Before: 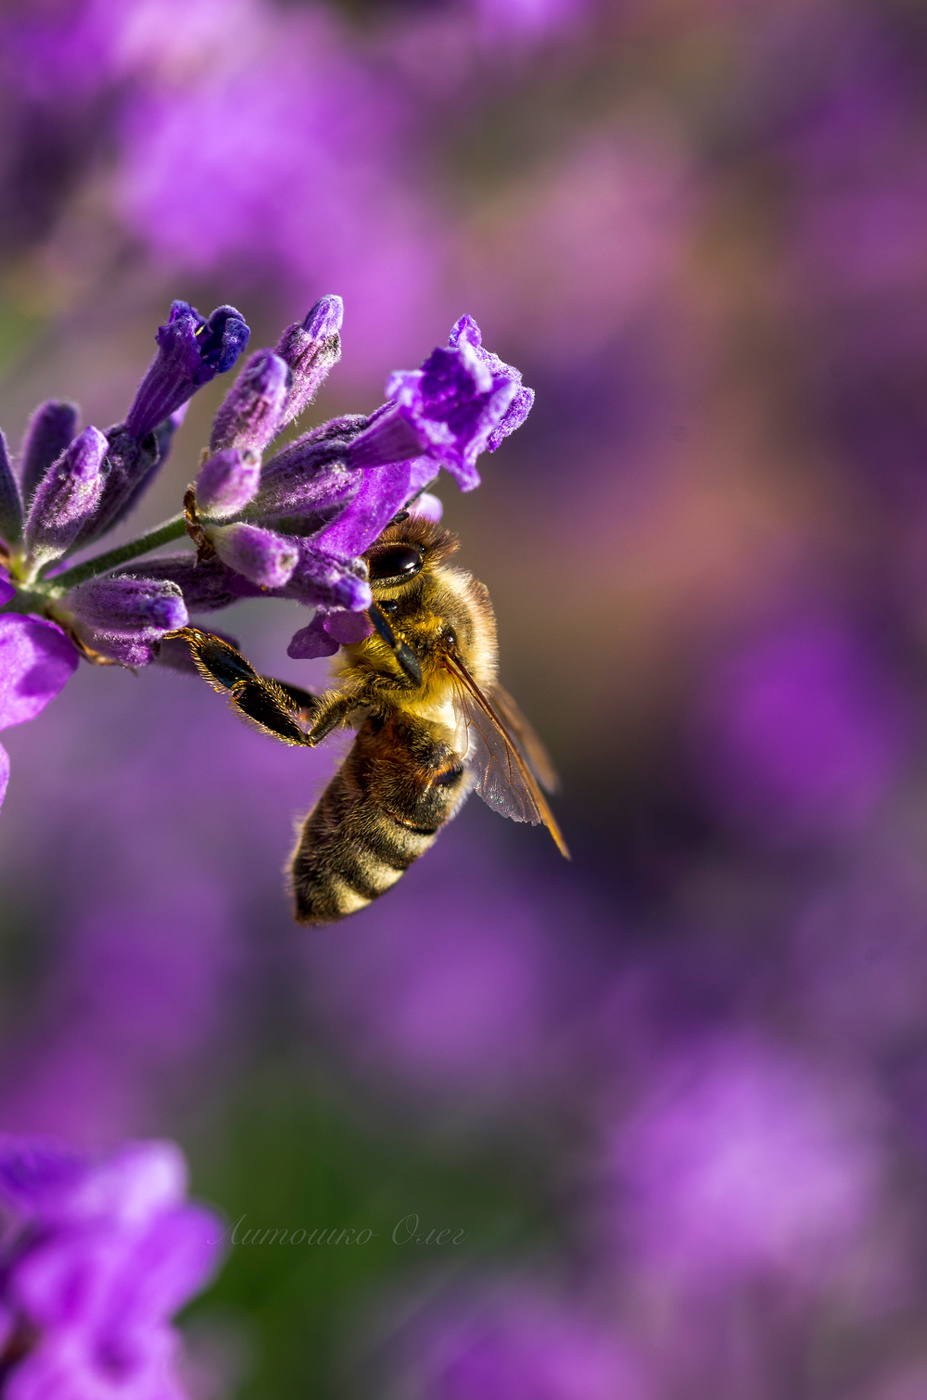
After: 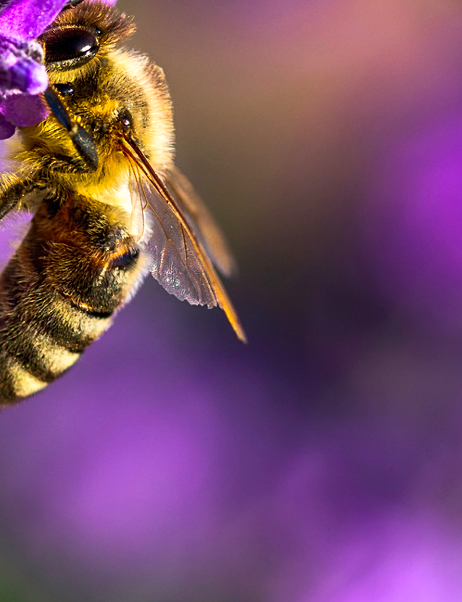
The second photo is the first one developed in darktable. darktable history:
sharpen: amount 0.212
crop: left 34.964%, top 36.995%, right 15.101%, bottom 19.939%
contrast brightness saturation: contrast 0.203, brightness 0.159, saturation 0.218
